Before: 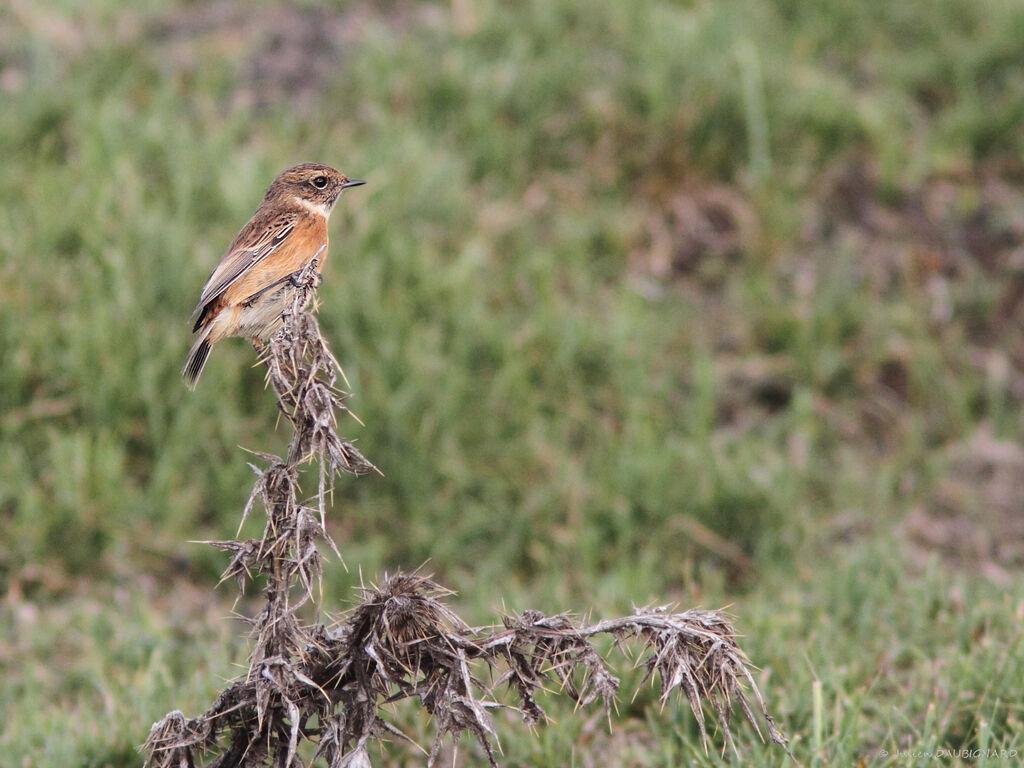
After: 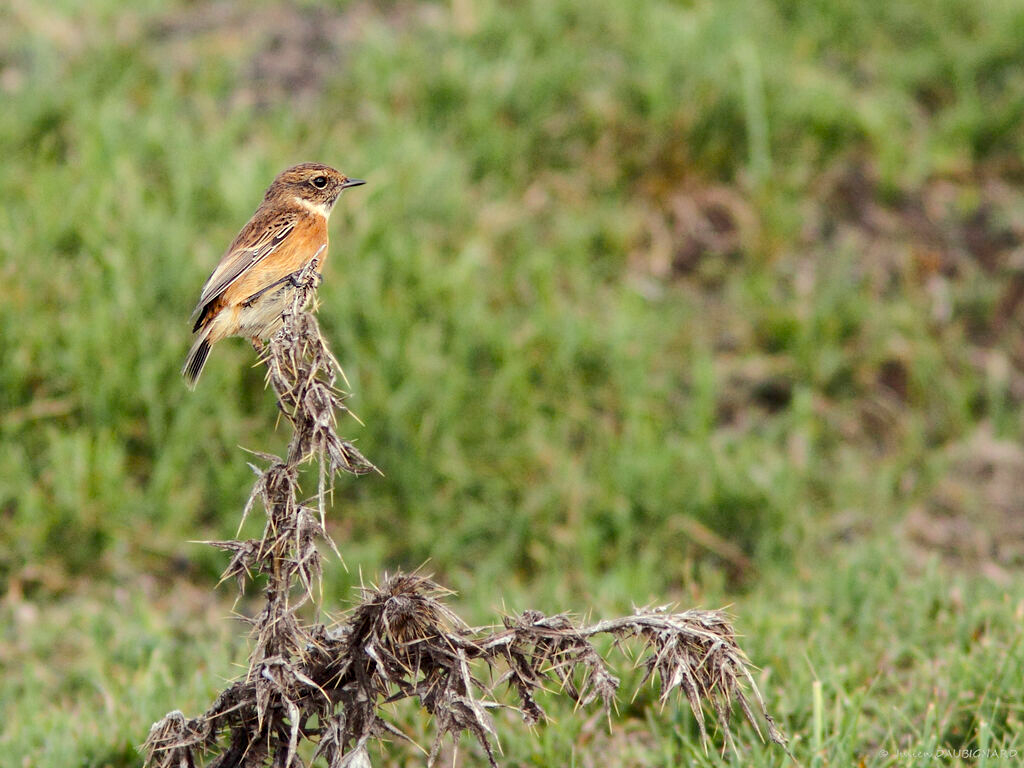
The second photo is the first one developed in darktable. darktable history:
color balance rgb: global offset › luminance -0.51%, perceptual saturation grading › global saturation 27.53%, perceptual saturation grading › highlights -25%, perceptual saturation grading › shadows 25%, perceptual brilliance grading › highlights 6.62%, perceptual brilliance grading › mid-tones 17.07%, perceptual brilliance grading › shadows -5.23%
exposure: exposure -0.01 EV, compensate highlight preservation false
color correction: highlights a* -5.94, highlights b* 11.19
